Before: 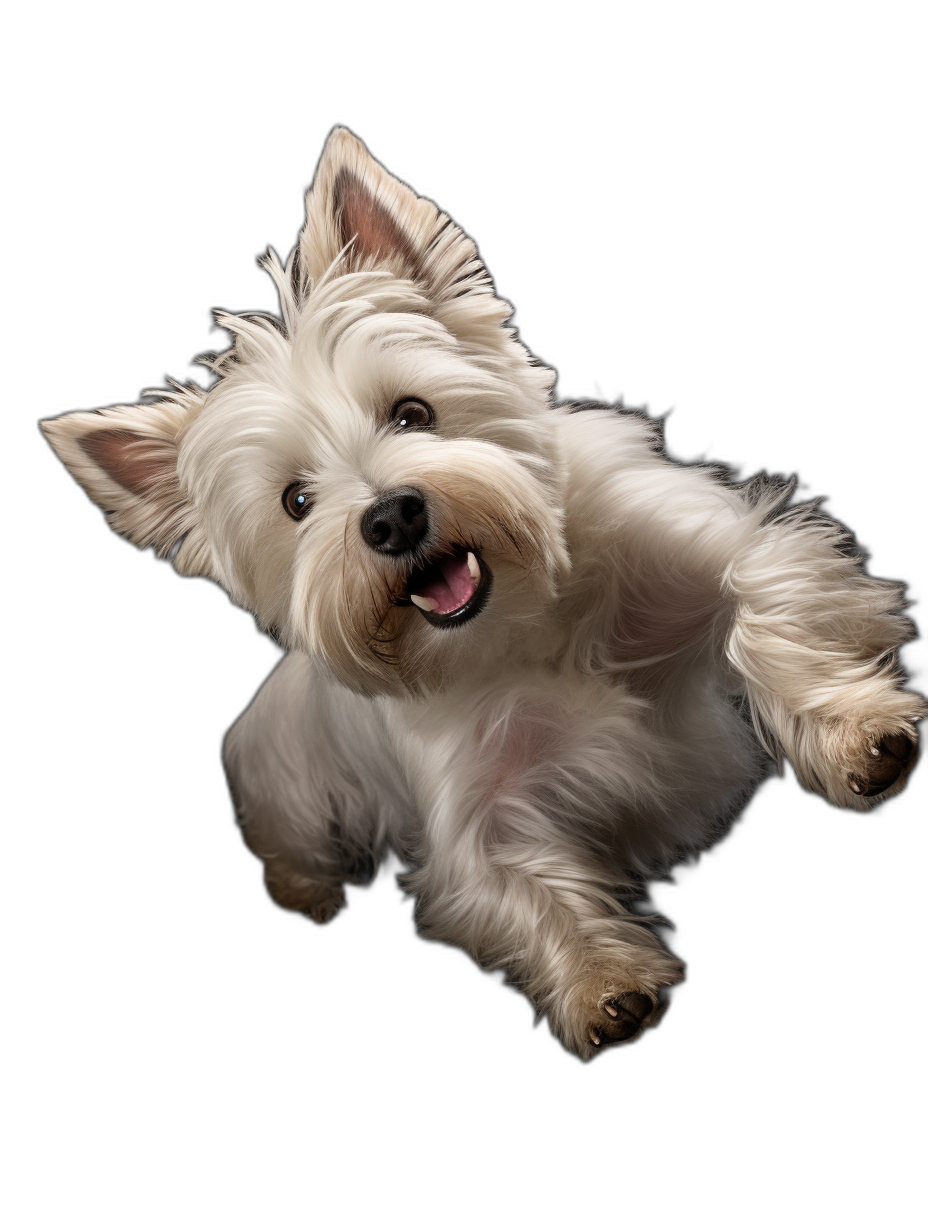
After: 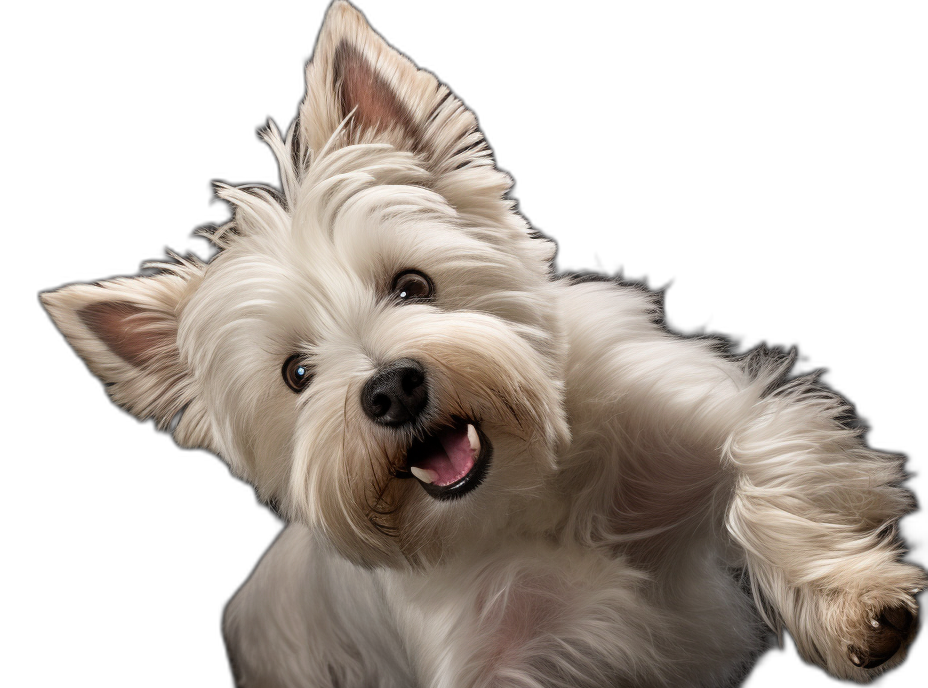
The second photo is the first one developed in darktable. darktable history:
tone equalizer: edges refinement/feathering 500, mask exposure compensation -1.57 EV, preserve details no
crop and rotate: top 10.467%, bottom 33.663%
